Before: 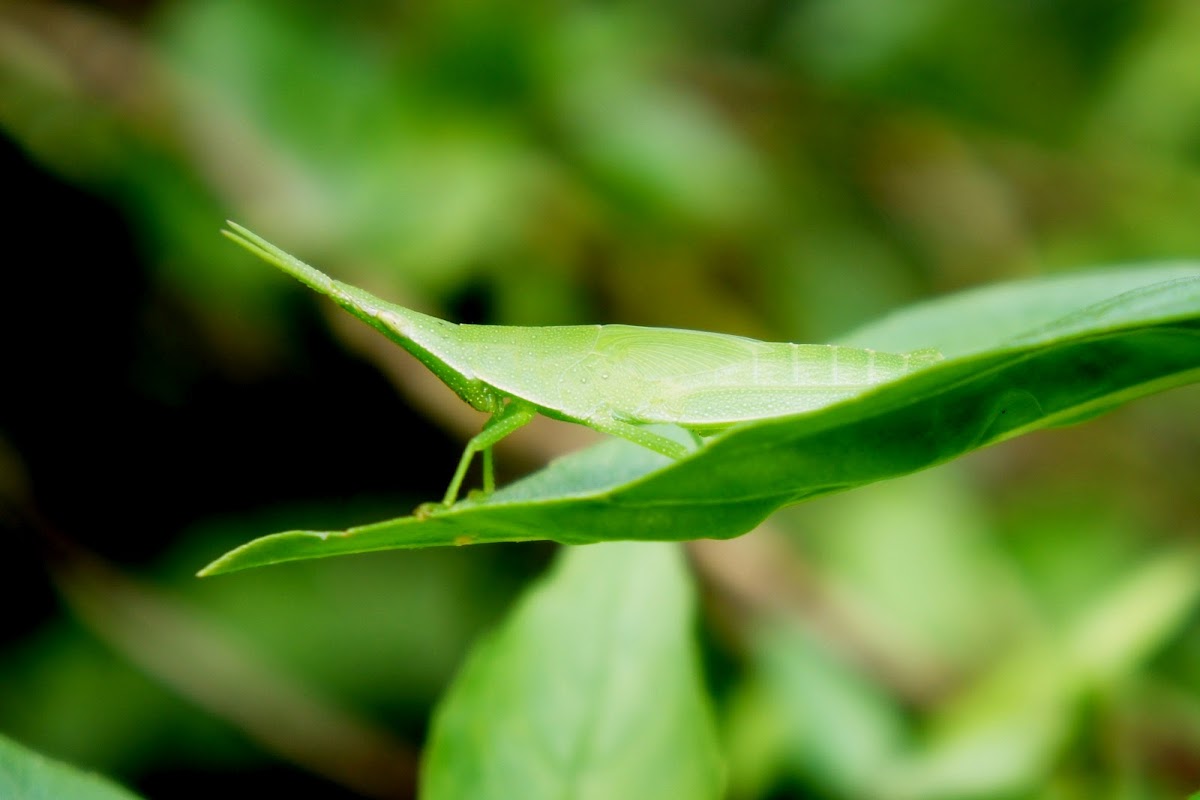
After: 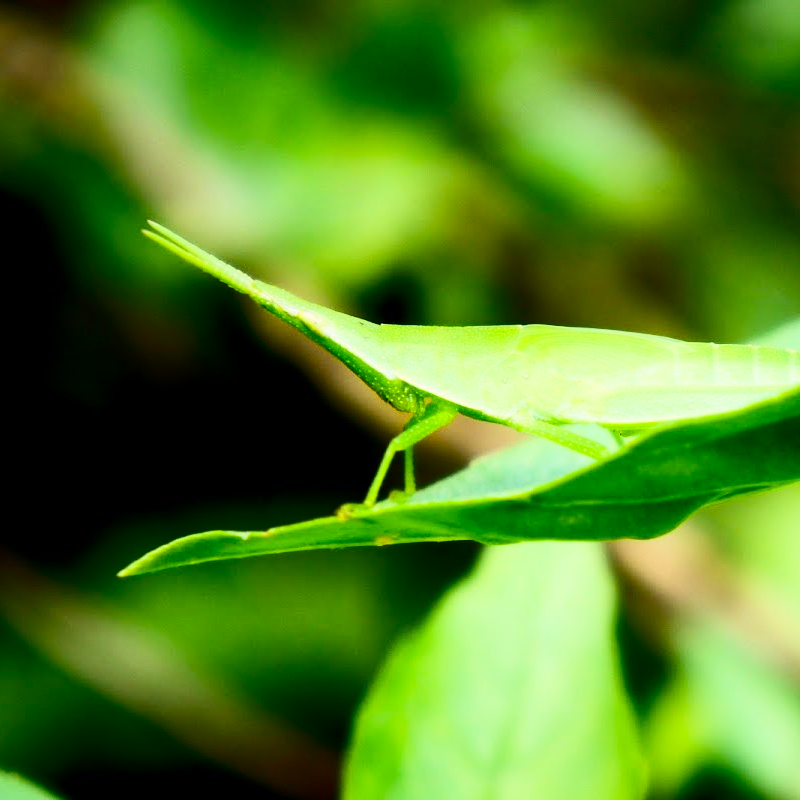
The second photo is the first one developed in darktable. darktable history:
color balance rgb: perceptual saturation grading › global saturation 10%, global vibrance 10%
contrast brightness saturation: contrast 0.4, brightness 0.1, saturation 0.21
crop and rotate: left 6.617%, right 26.717%
